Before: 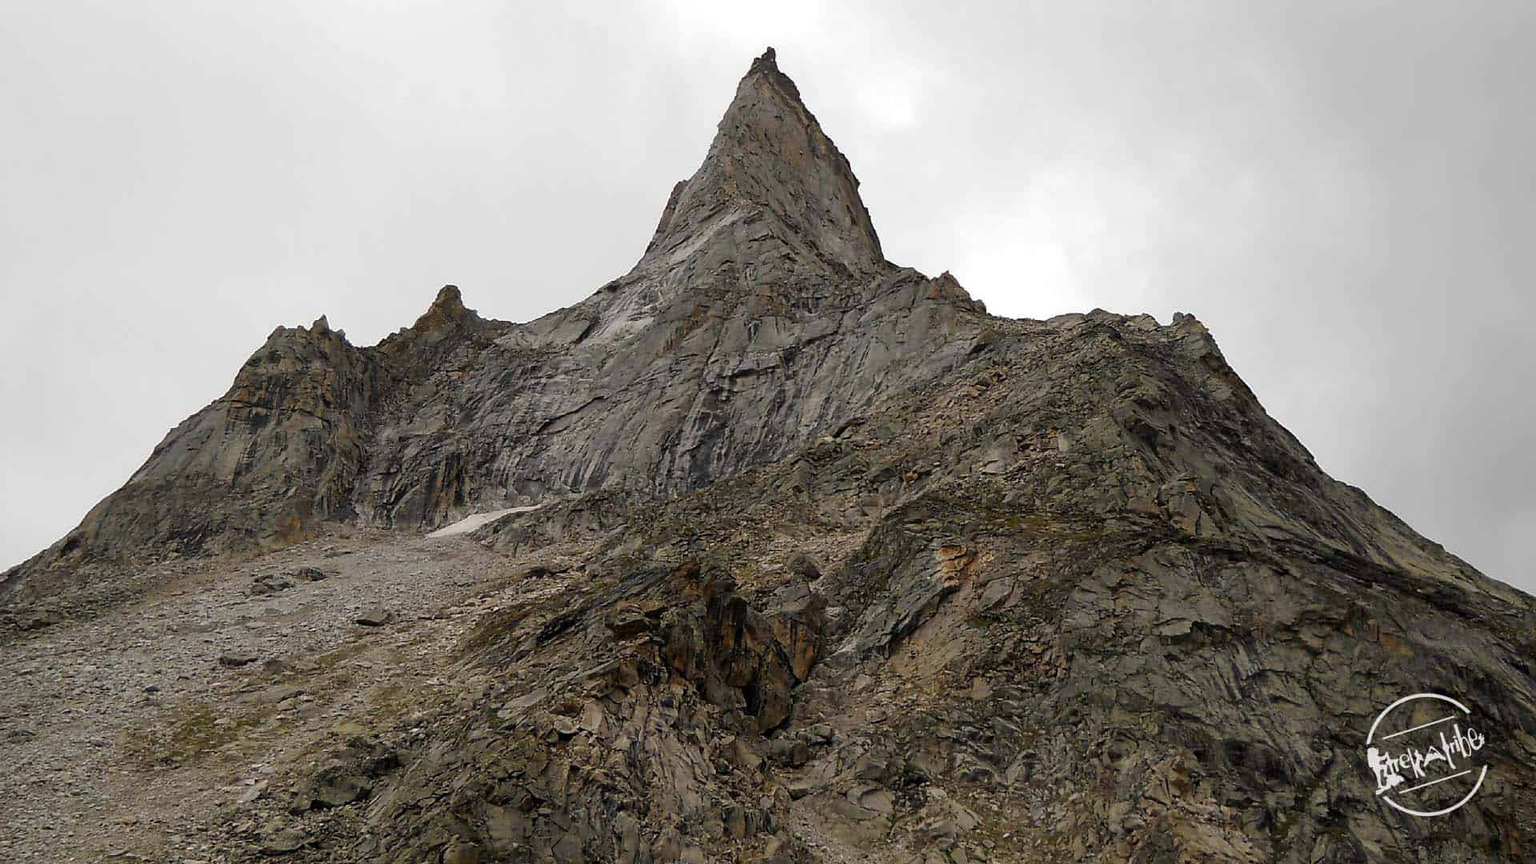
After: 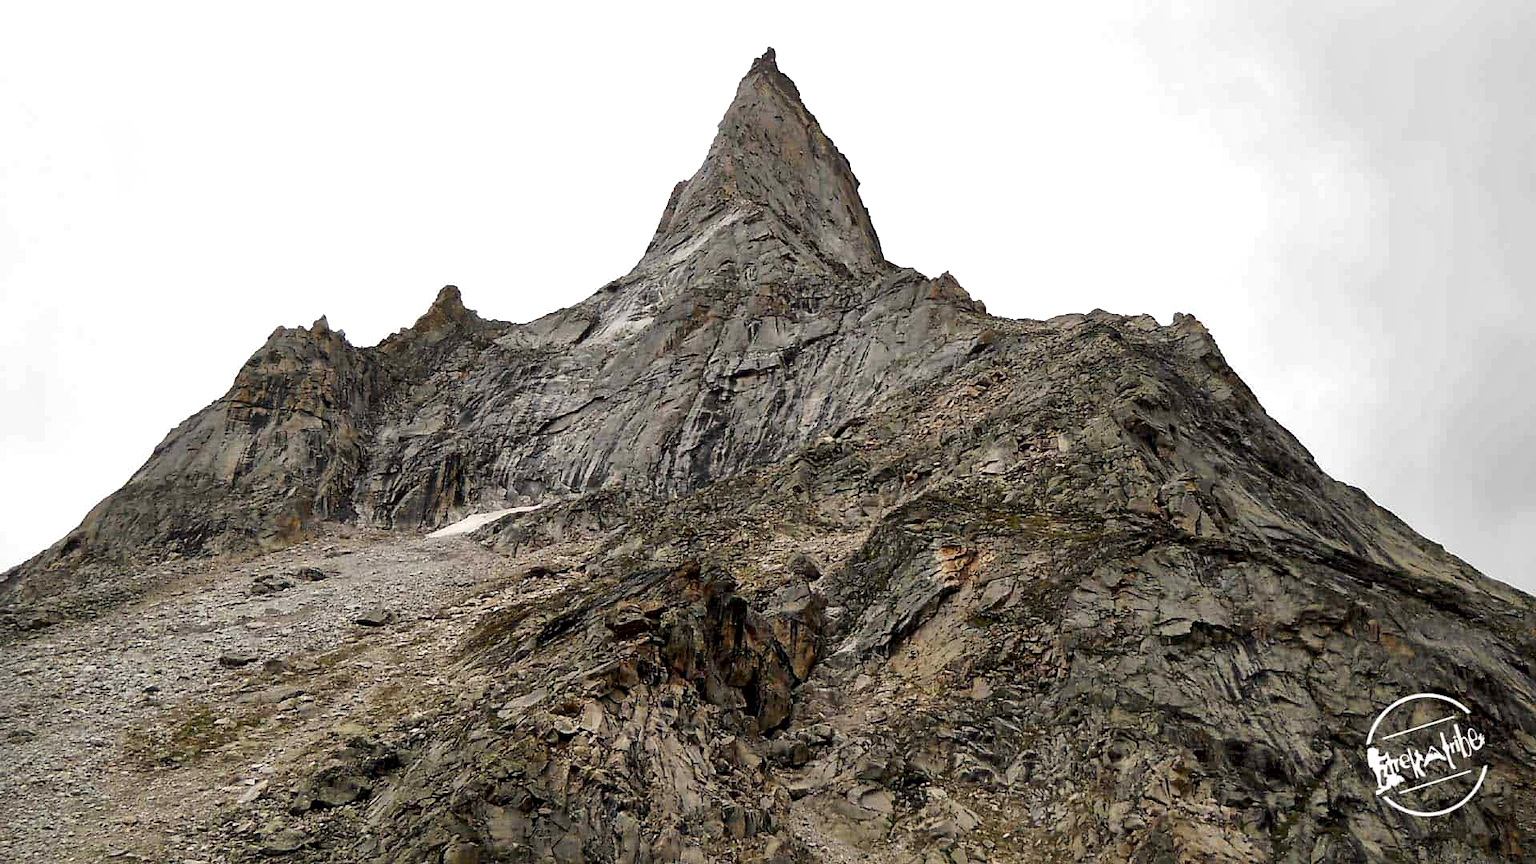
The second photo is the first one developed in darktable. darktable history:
local contrast: mode bilateral grid, contrast 25, coarseness 60, detail 151%, midtone range 0.2
exposure: exposure 0.507 EV, compensate highlight preservation false
